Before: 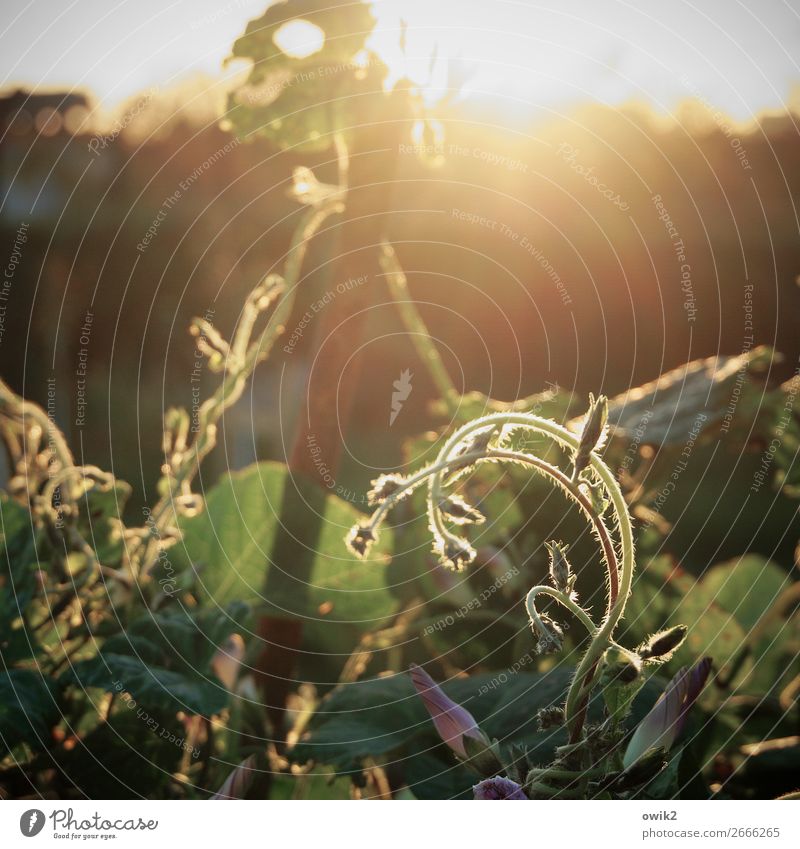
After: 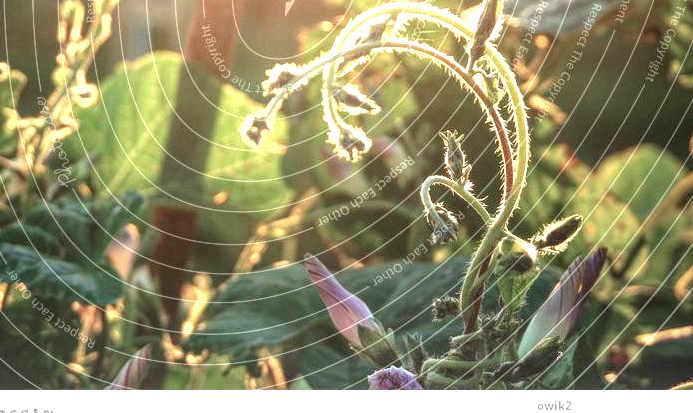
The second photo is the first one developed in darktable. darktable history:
crop and rotate: left 13.295%, top 48.36%, bottom 2.95%
local contrast: highlights 74%, shadows 55%, detail 177%, midtone range 0.21
exposure: black level correction 0, exposure 1.199 EV, compensate highlight preservation false
